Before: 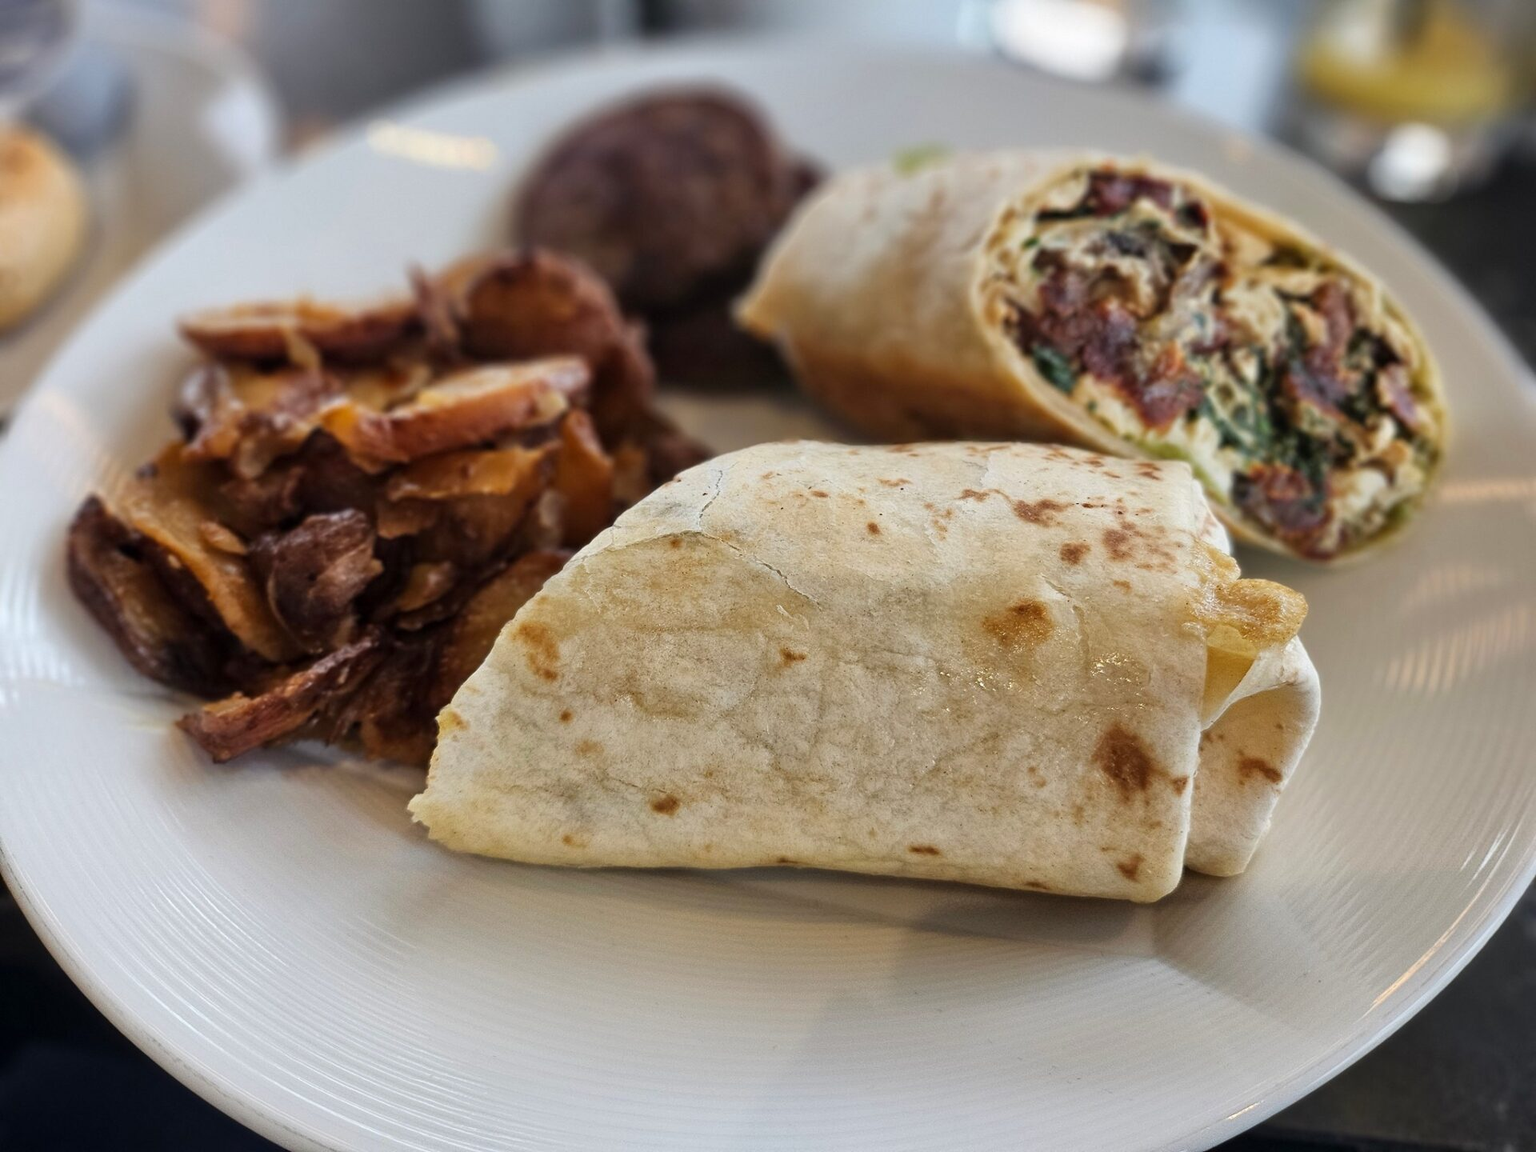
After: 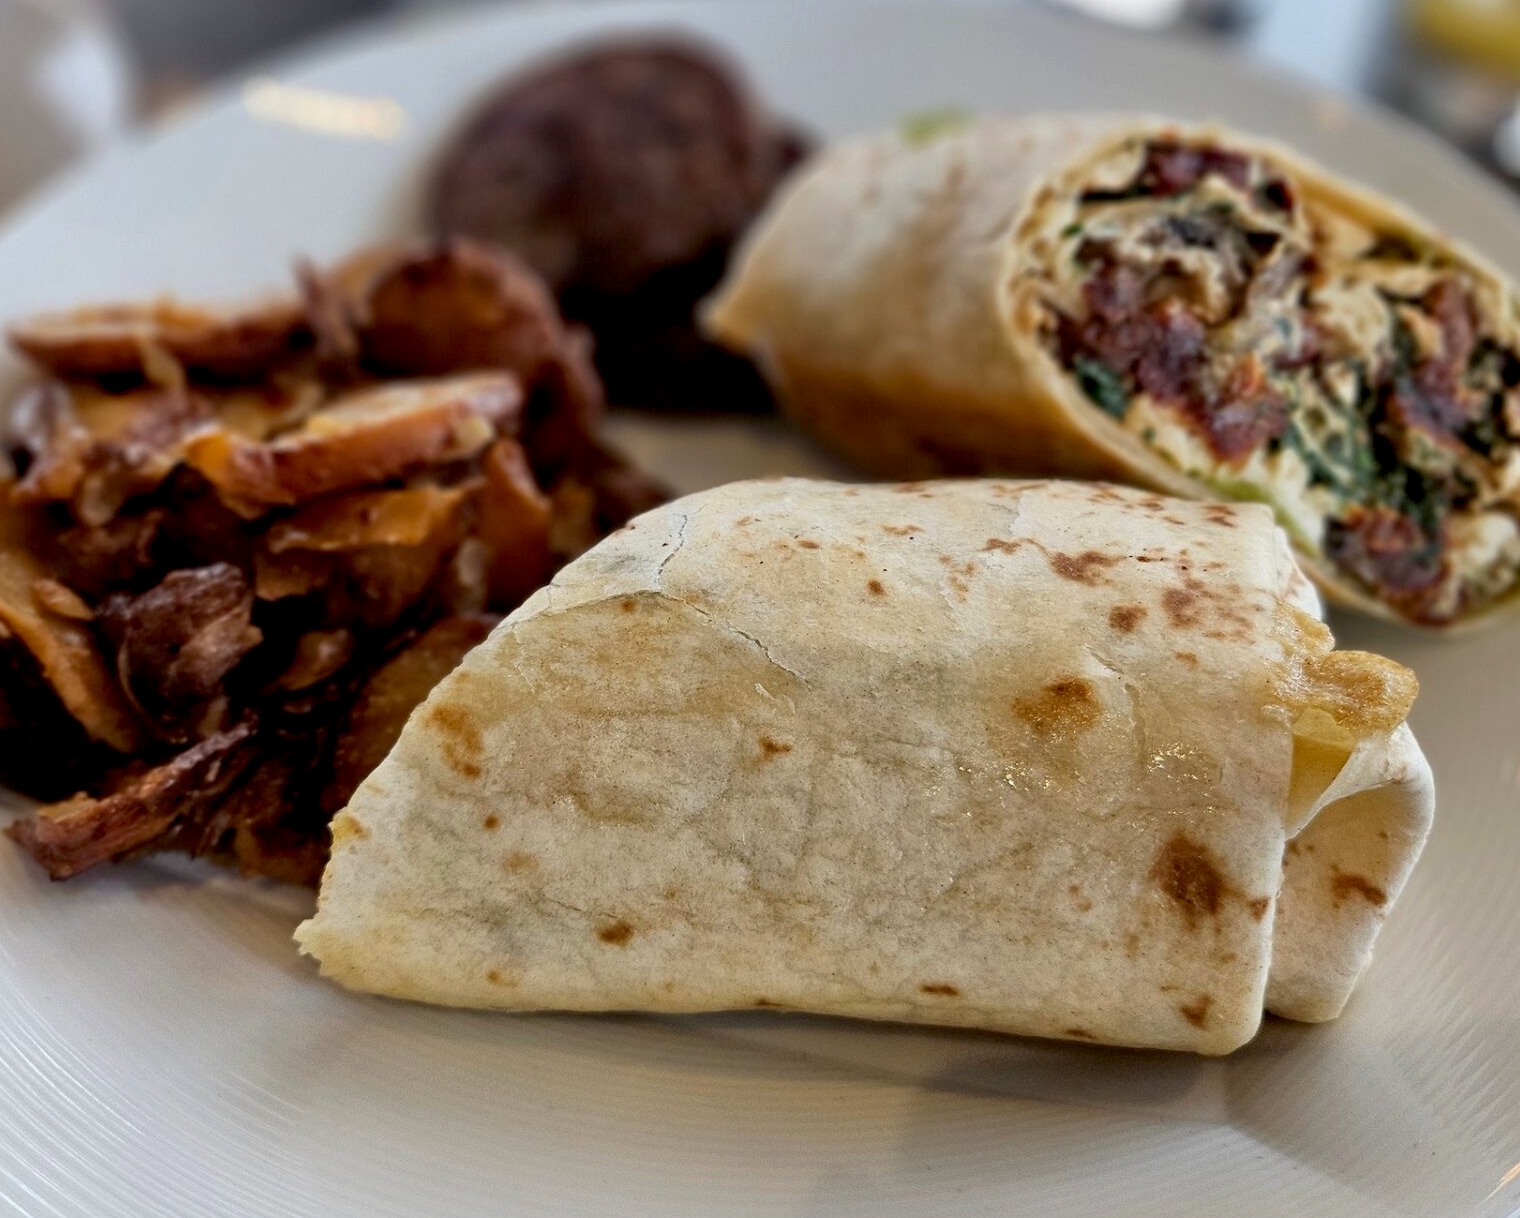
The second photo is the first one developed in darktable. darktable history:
crop: left 11.264%, top 5.135%, right 9.569%, bottom 10.221%
base curve: curves: ch0 [(0, 0) (0.303, 0.277) (1, 1)], preserve colors none
exposure: black level correction 0.011, compensate exposure bias true, compensate highlight preservation false
